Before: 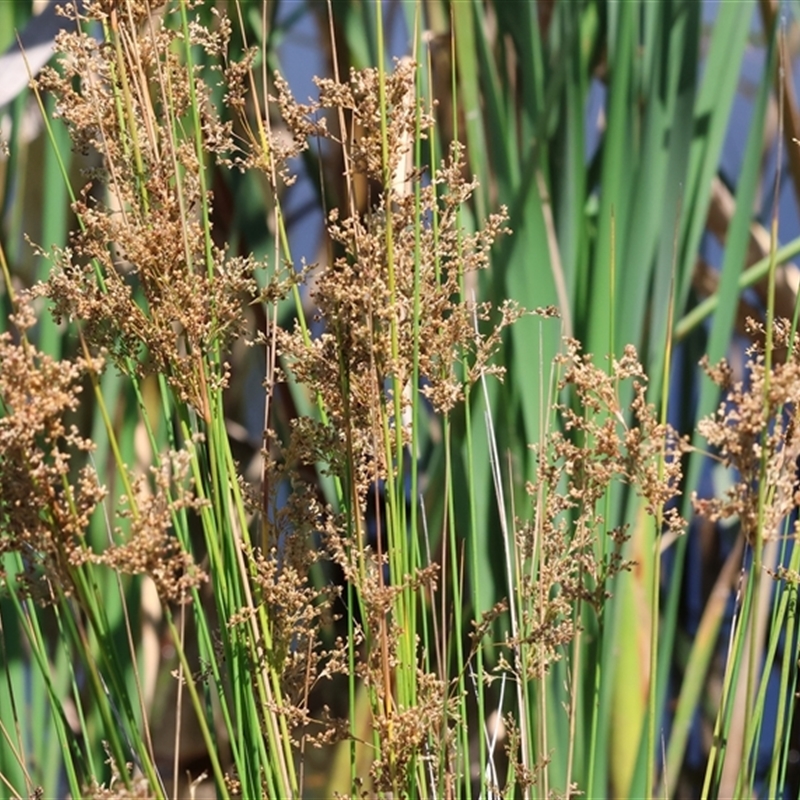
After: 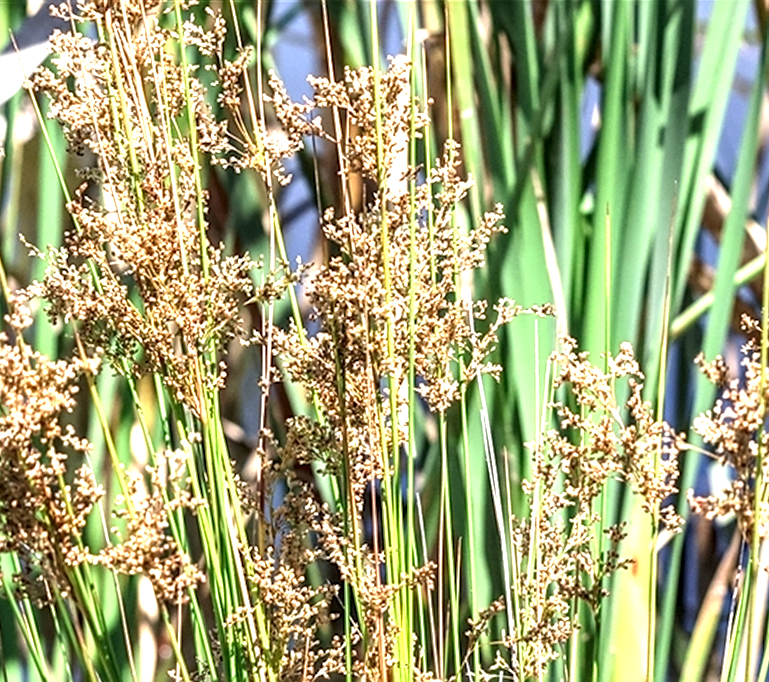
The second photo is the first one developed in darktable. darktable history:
crop and rotate: angle 0.233°, left 0.322%, right 3.077%, bottom 14.298%
sharpen: on, module defaults
local contrast: highlights 6%, shadows 4%, detail 182%
exposure: black level correction 0.001, exposure 1.118 EV, compensate highlight preservation false
